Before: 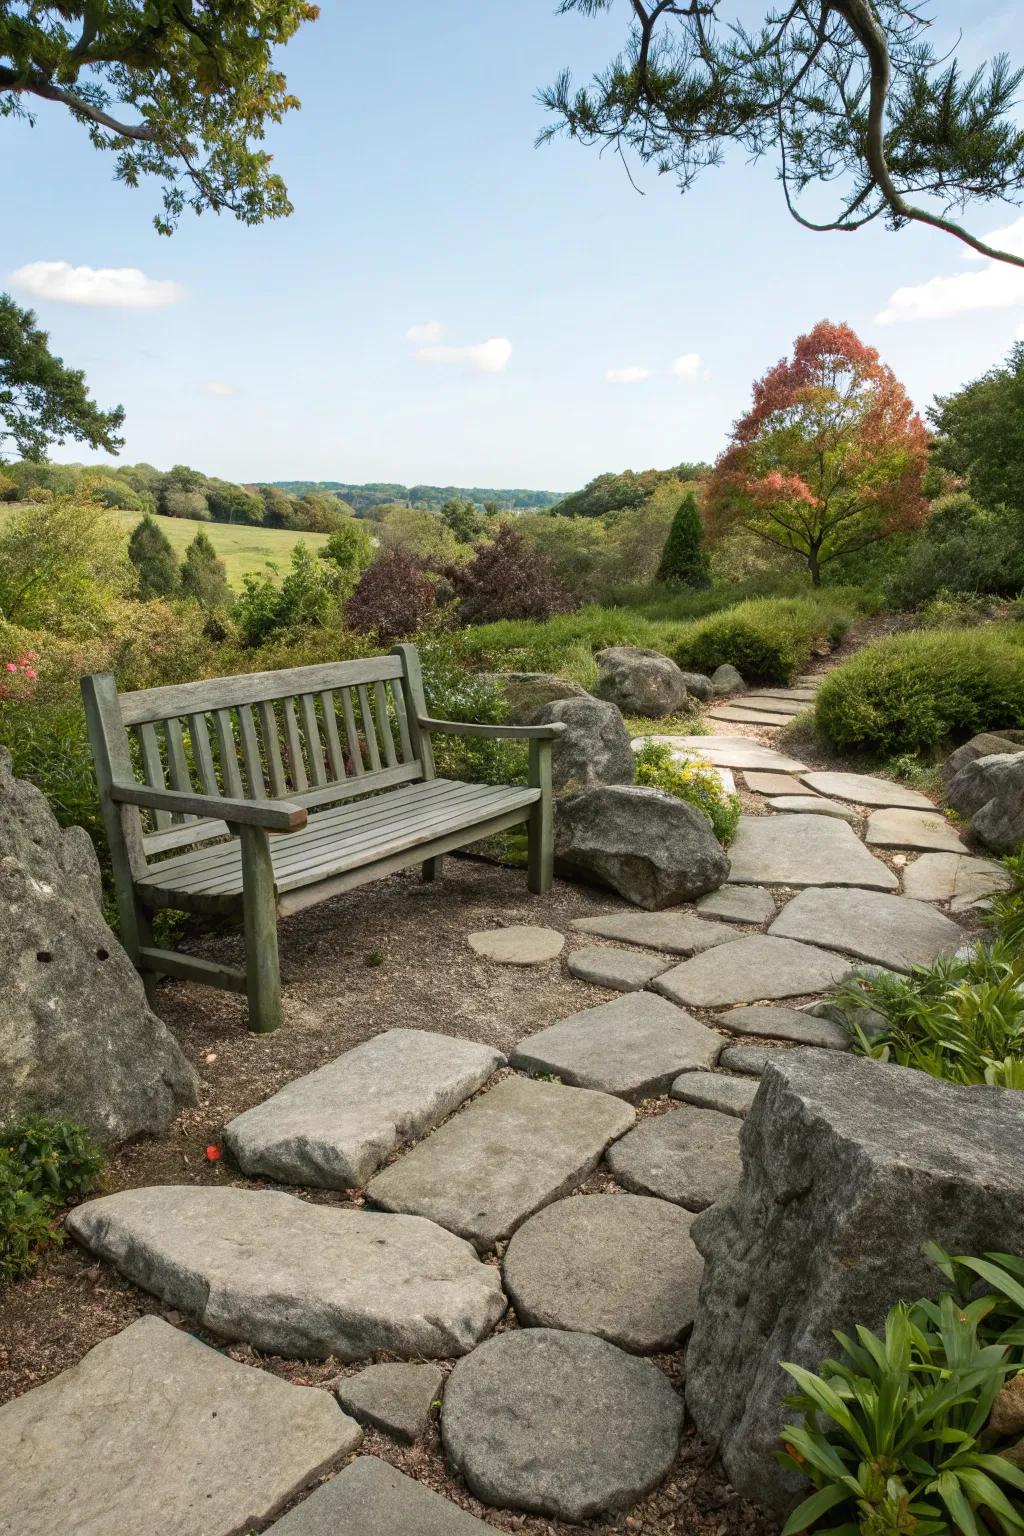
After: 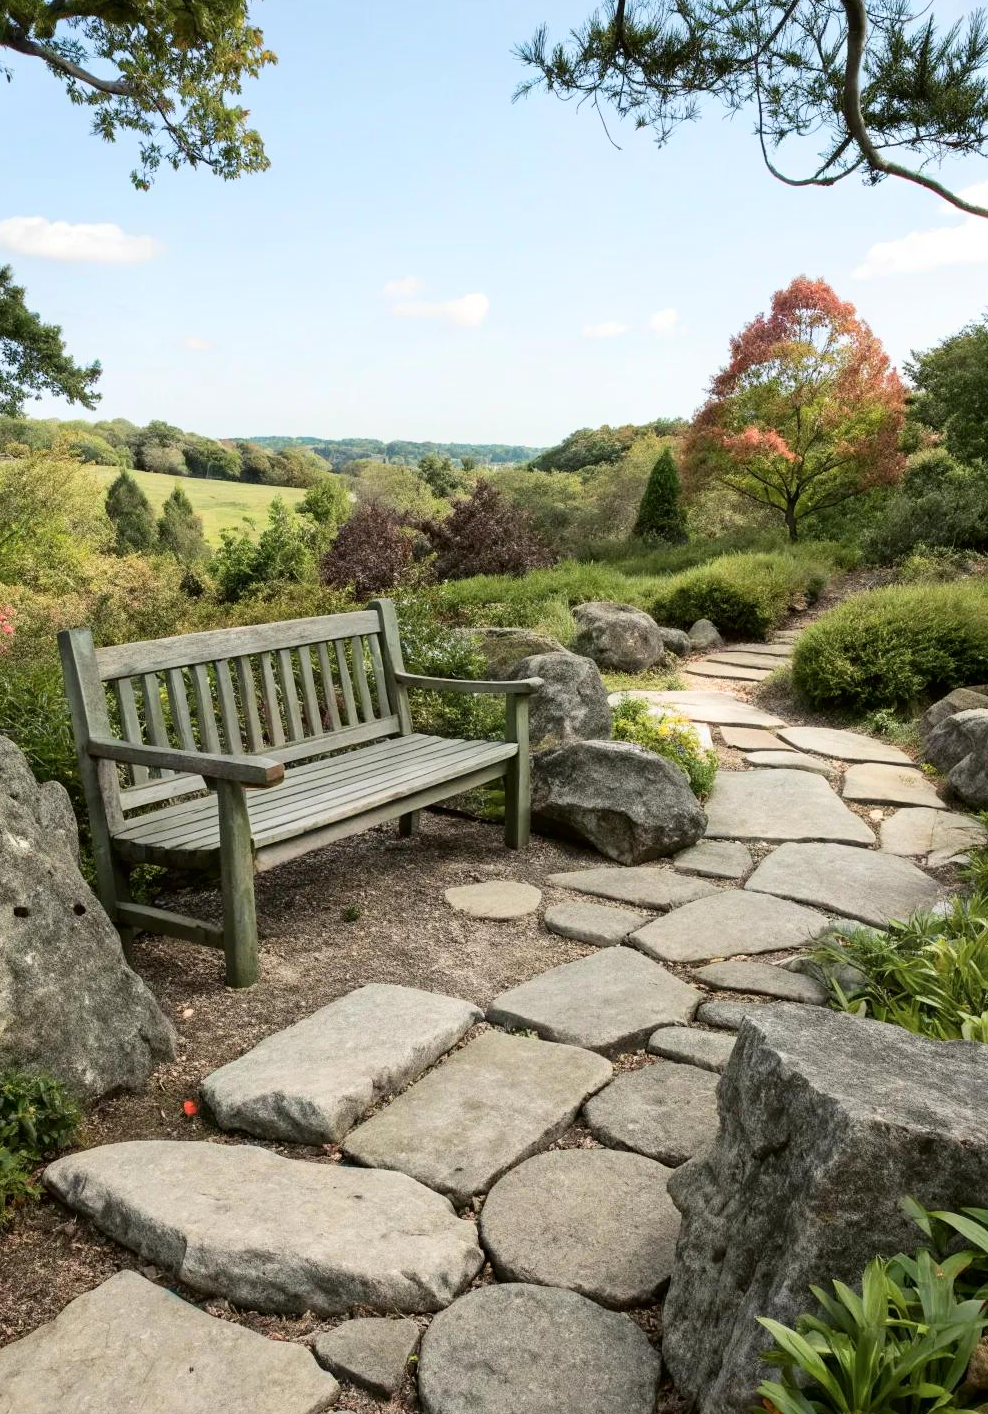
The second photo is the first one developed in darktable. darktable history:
tone curve: curves: ch0 [(0, 0) (0.004, 0.001) (0.133, 0.112) (0.325, 0.362) (0.832, 0.893) (1, 1)], color space Lab, independent channels, preserve colors none
crop: left 2.314%, top 2.954%, right 1.117%, bottom 4.952%
